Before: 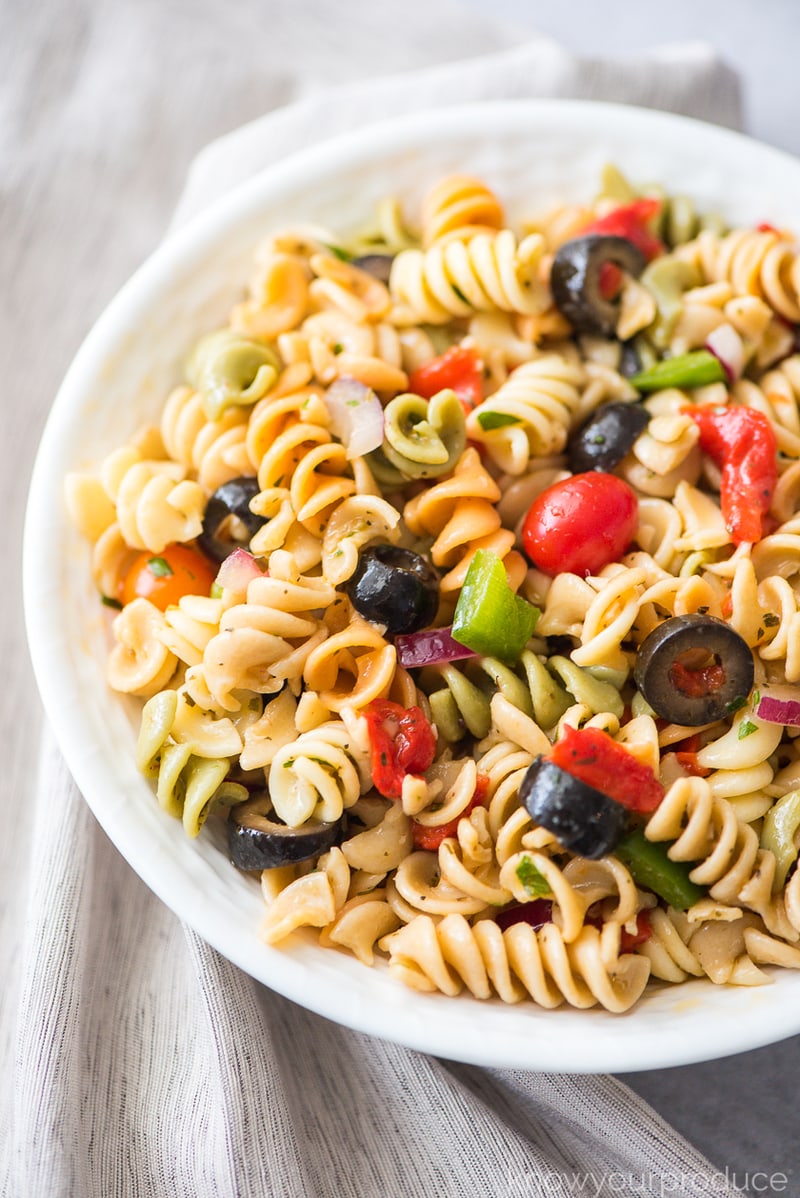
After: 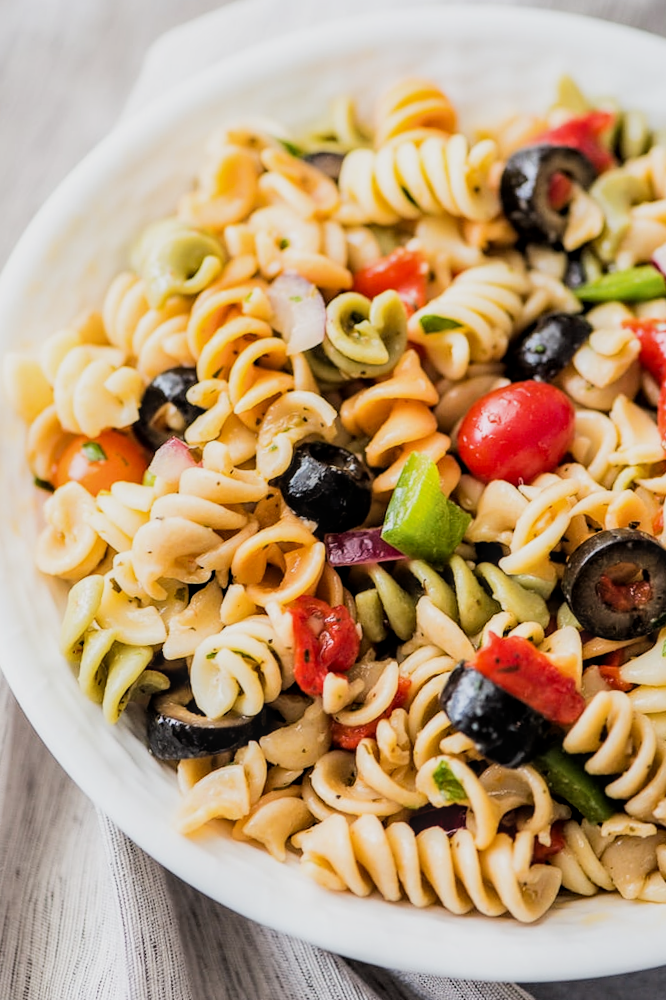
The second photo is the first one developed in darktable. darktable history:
filmic rgb: black relative exposure -5.1 EV, white relative exposure 3.98 EV, hardness 2.9, contrast 1.298, highlights saturation mix -29.49%
local contrast: on, module defaults
crop and rotate: angle -3.2°, left 5.203%, top 5.185%, right 4.69%, bottom 4.409%
